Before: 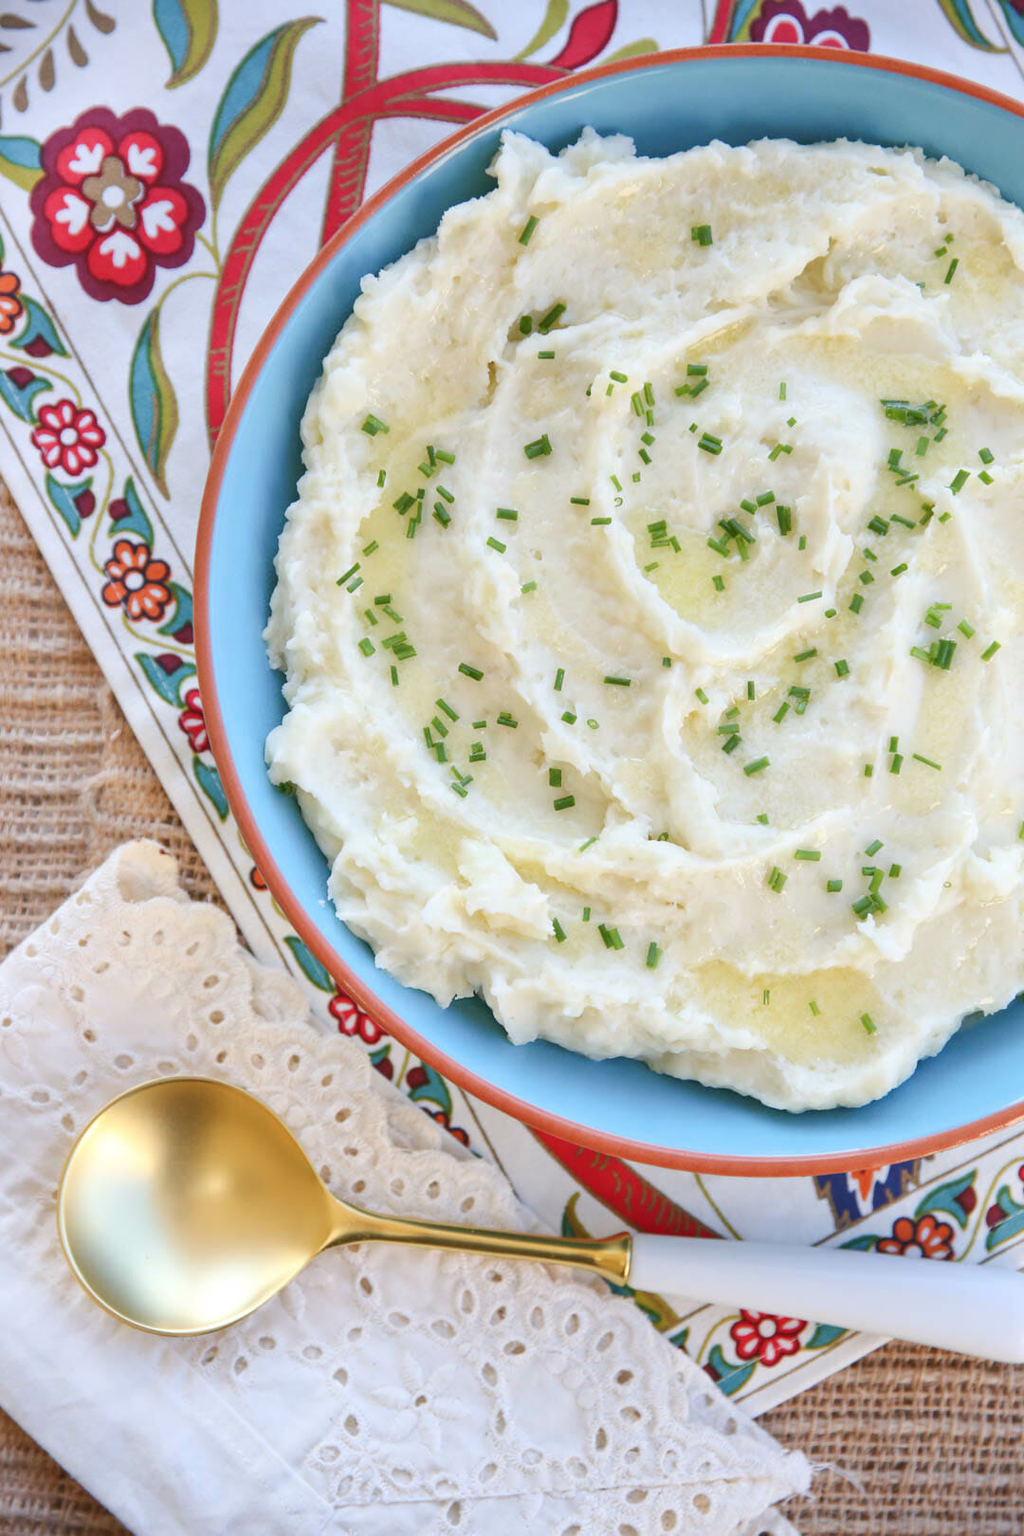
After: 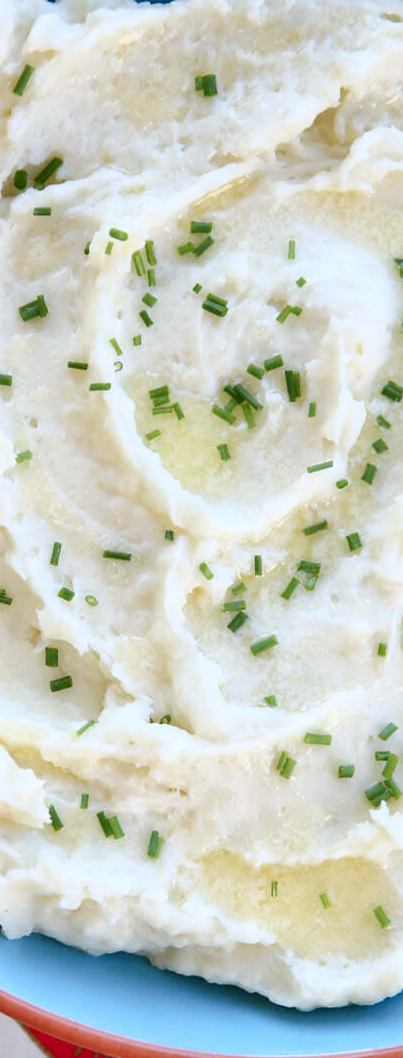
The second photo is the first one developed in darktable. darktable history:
tone curve: curves: ch0 [(0, 0) (0.003, 0.004) (0.011, 0.008) (0.025, 0.012) (0.044, 0.02) (0.069, 0.028) (0.1, 0.034) (0.136, 0.059) (0.177, 0.1) (0.224, 0.151) (0.277, 0.203) (0.335, 0.266) (0.399, 0.344) (0.468, 0.414) (0.543, 0.507) (0.623, 0.602) (0.709, 0.704) (0.801, 0.804) (0.898, 0.927) (1, 1)], color space Lab, independent channels, preserve colors none
crop and rotate: left 49.476%, top 10.108%, right 13.204%, bottom 24.571%
color correction: highlights a* -0.1, highlights b* -5.67, shadows a* -0.143, shadows b* -0.084
